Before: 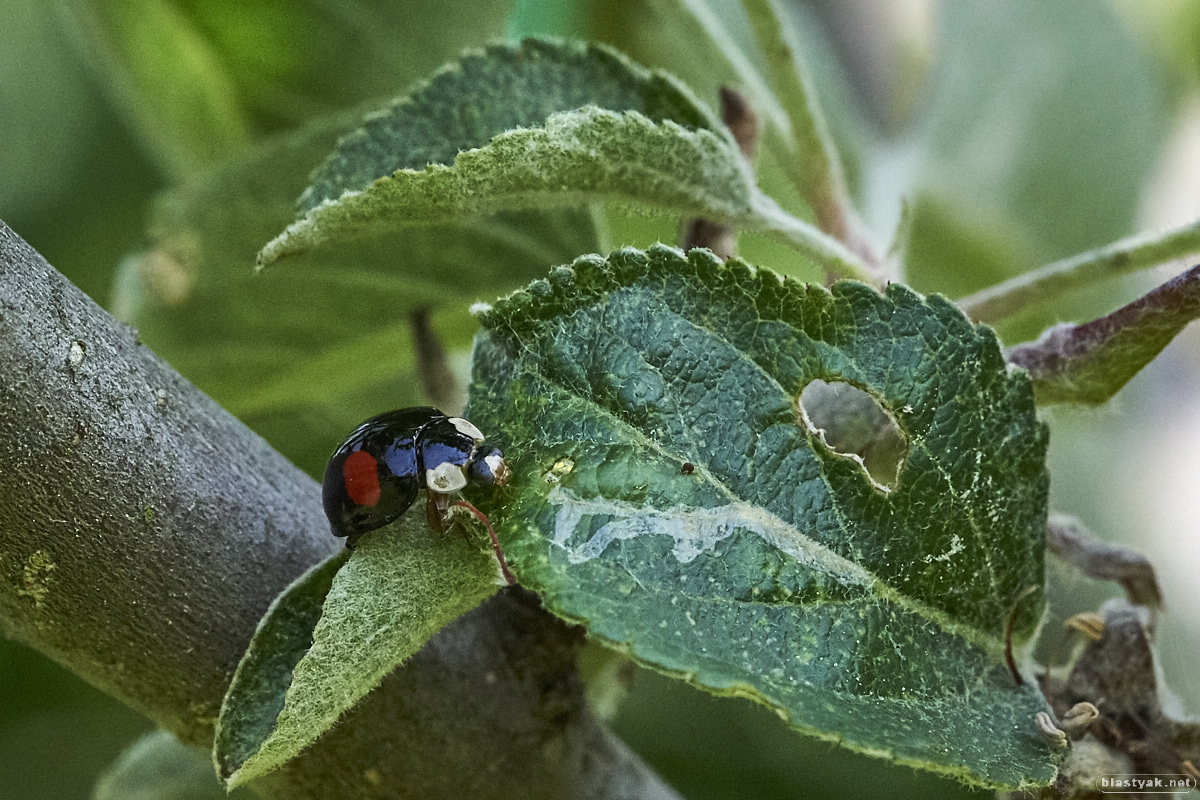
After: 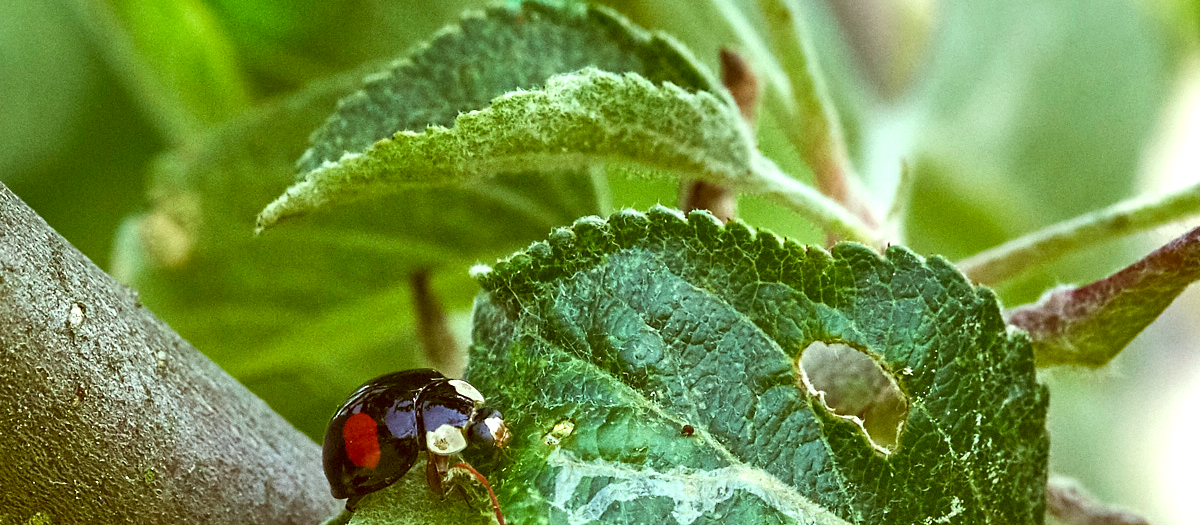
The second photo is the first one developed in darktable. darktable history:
color correction: highlights a* -5.94, highlights b* 9.48, shadows a* 10.12, shadows b* 23.94
crop and rotate: top 4.848%, bottom 29.503%
exposure: black level correction 0, exposure 0.7 EV, compensate exposure bias true, compensate highlight preservation false
